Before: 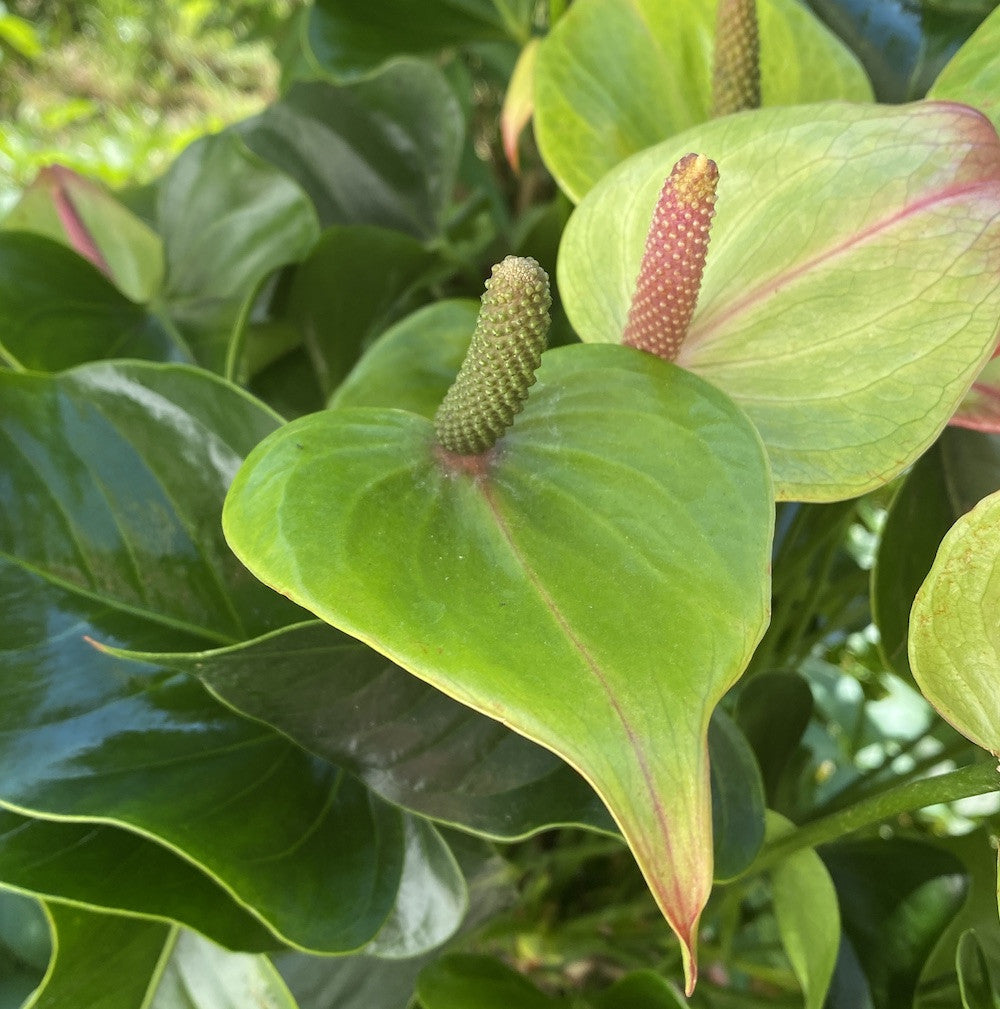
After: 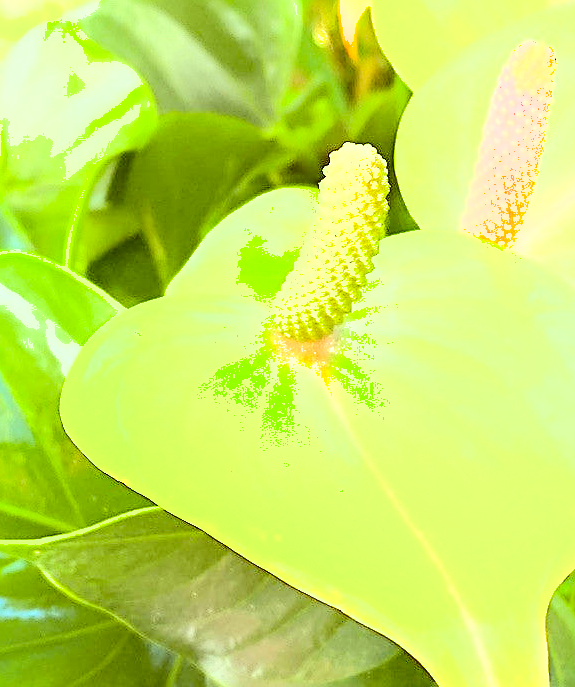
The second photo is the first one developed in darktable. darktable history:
contrast equalizer: y [[0.6 ×6], [0.55 ×6], [0 ×6], [0 ×6], [0 ×6]], mix -0.986
crop: left 16.226%, top 11.281%, right 26.228%, bottom 20.631%
tone curve: curves: ch0 [(0, 0) (0.003, 0.001) (0.011, 0.004) (0.025, 0.008) (0.044, 0.015) (0.069, 0.022) (0.1, 0.031) (0.136, 0.052) (0.177, 0.101) (0.224, 0.181) (0.277, 0.289) (0.335, 0.418) (0.399, 0.541) (0.468, 0.65) (0.543, 0.739) (0.623, 0.817) (0.709, 0.882) (0.801, 0.919) (0.898, 0.958) (1, 1)], color space Lab, independent channels, preserve colors none
sharpen: amount 0.535
shadows and highlights: shadows 59.63, soften with gaussian
exposure: exposure 2.251 EV, compensate highlight preservation false
color balance rgb: power › chroma 1.047%, power › hue 28.06°, perceptual saturation grading › global saturation 25.89%, global vibrance 20%
